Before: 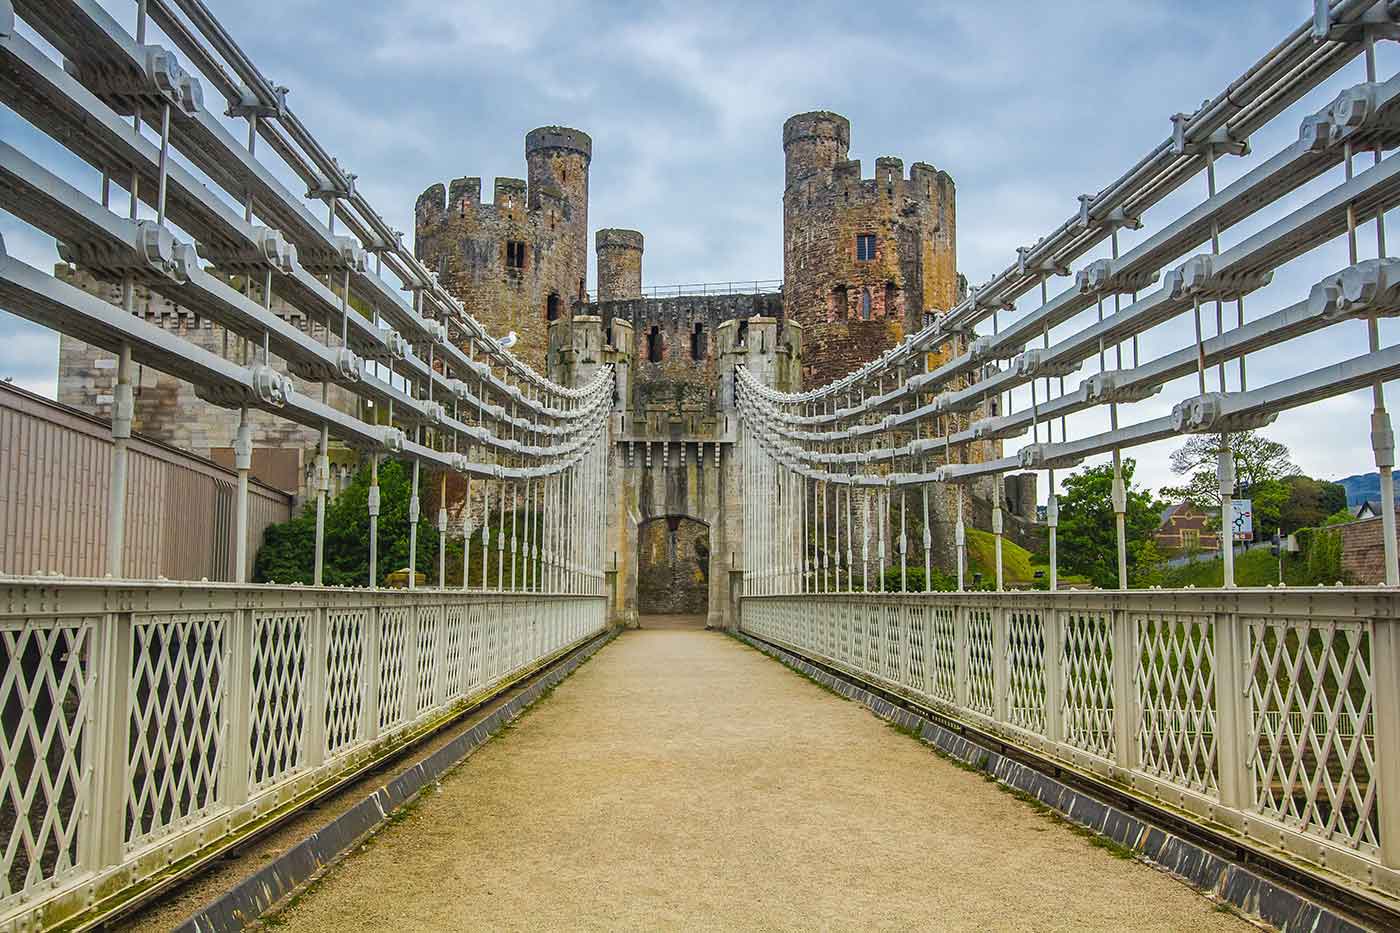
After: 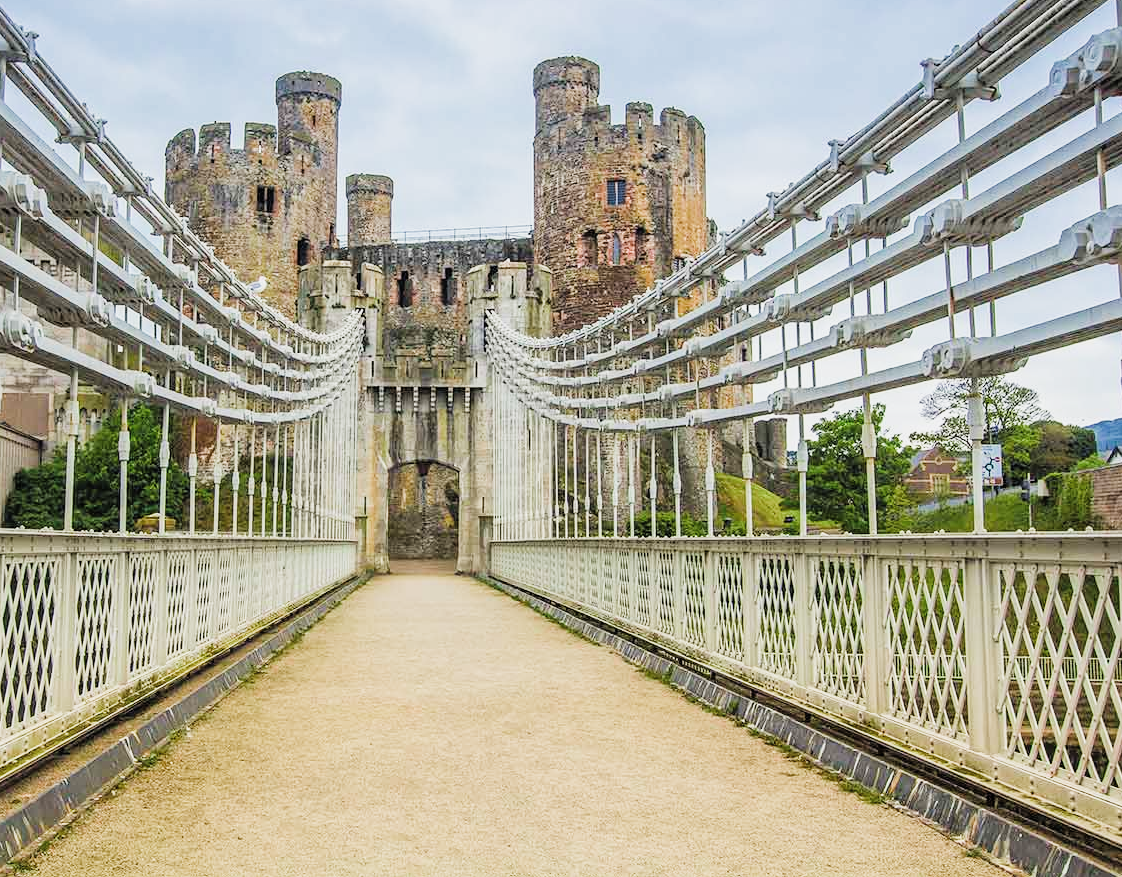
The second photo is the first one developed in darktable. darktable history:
crop and rotate: left 17.978%, top 5.963%, right 1.809%
filmic rgb: black relative exposure -7.65 EV, white relative exposure 4.56 EV, hardness 3.61, contrast 1.06, color science v4 (2020)
exposure: black level correction 0, exposure 1 EV, compensate highlight preservation false
